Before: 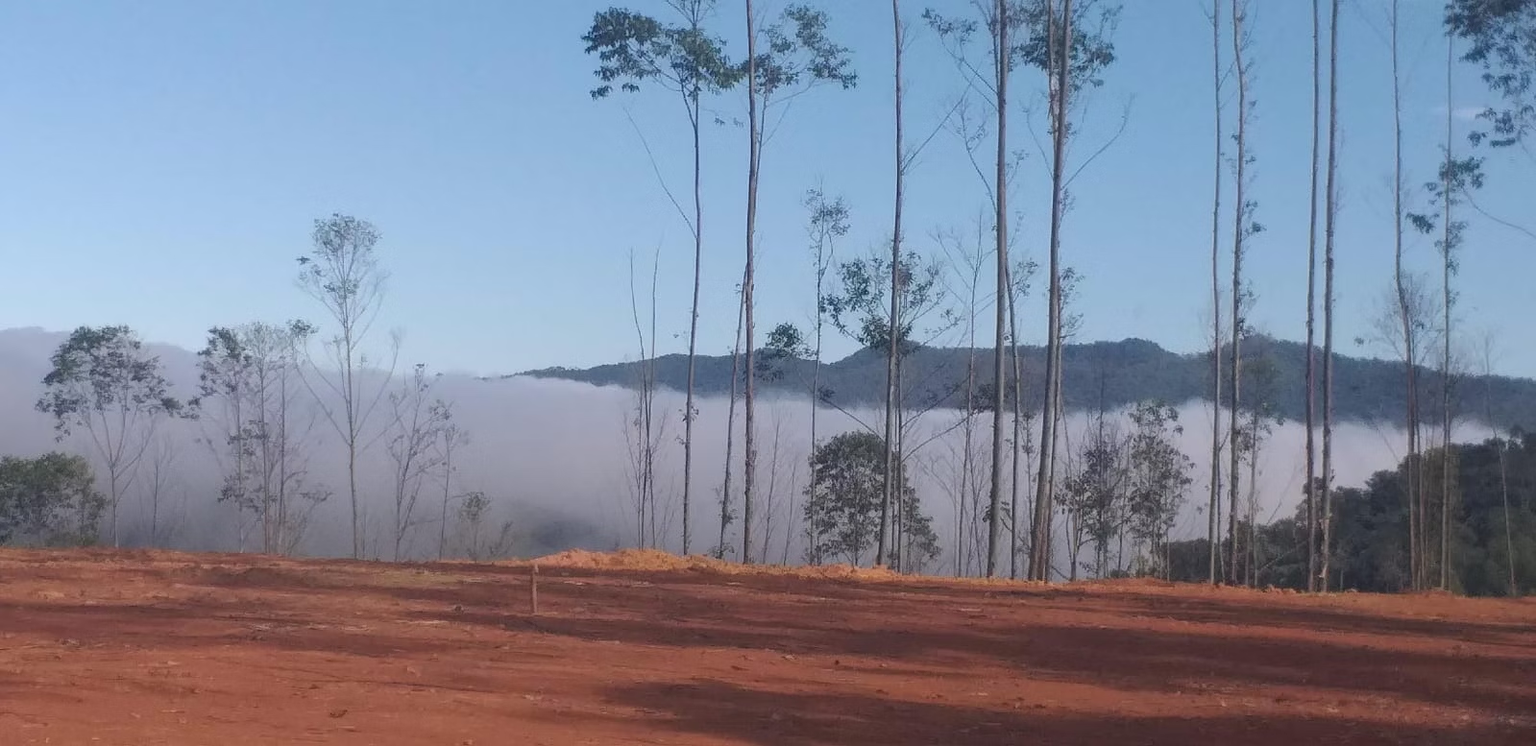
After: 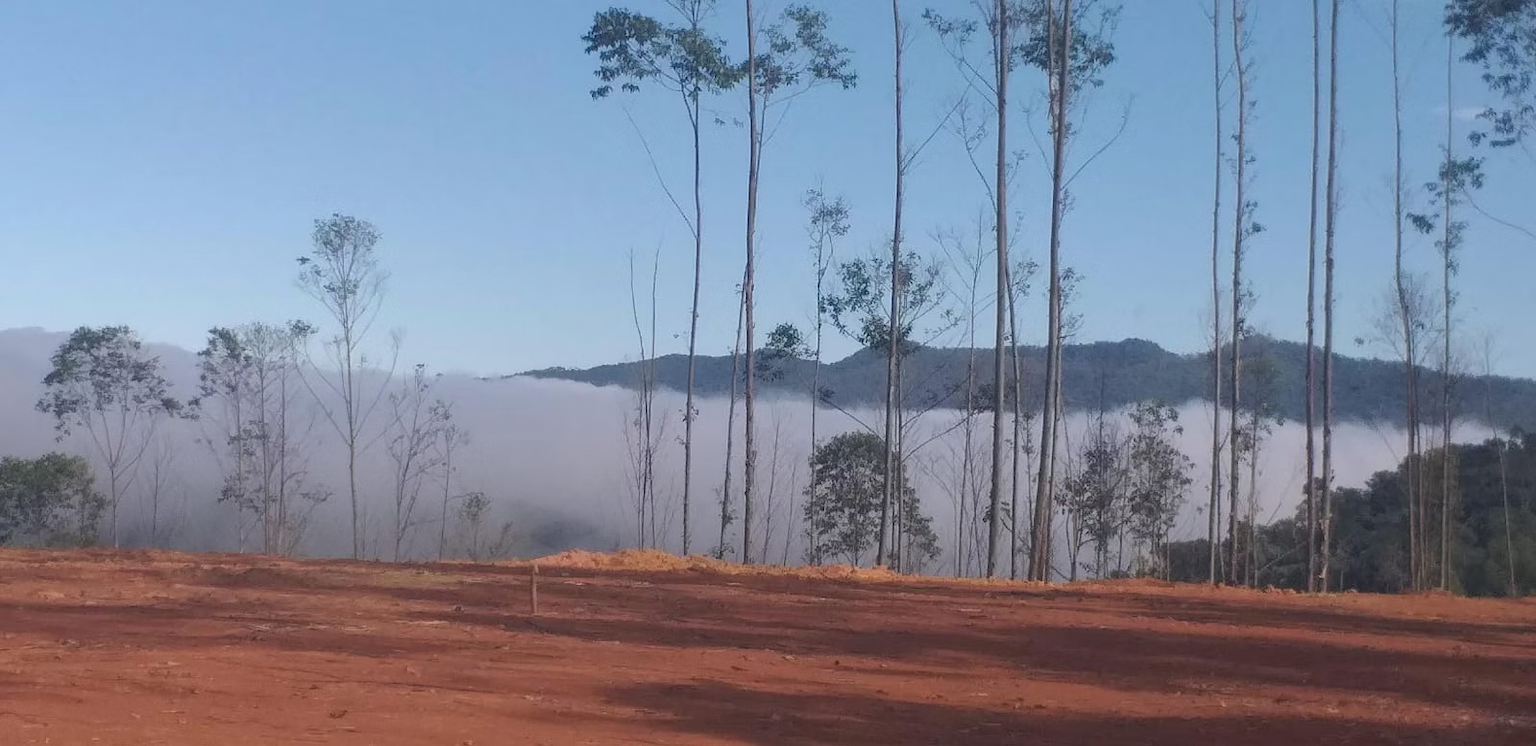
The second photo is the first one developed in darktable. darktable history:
shadows and highlights: shadows 8.65, white point adjustment 1.04, highlights -38.87
